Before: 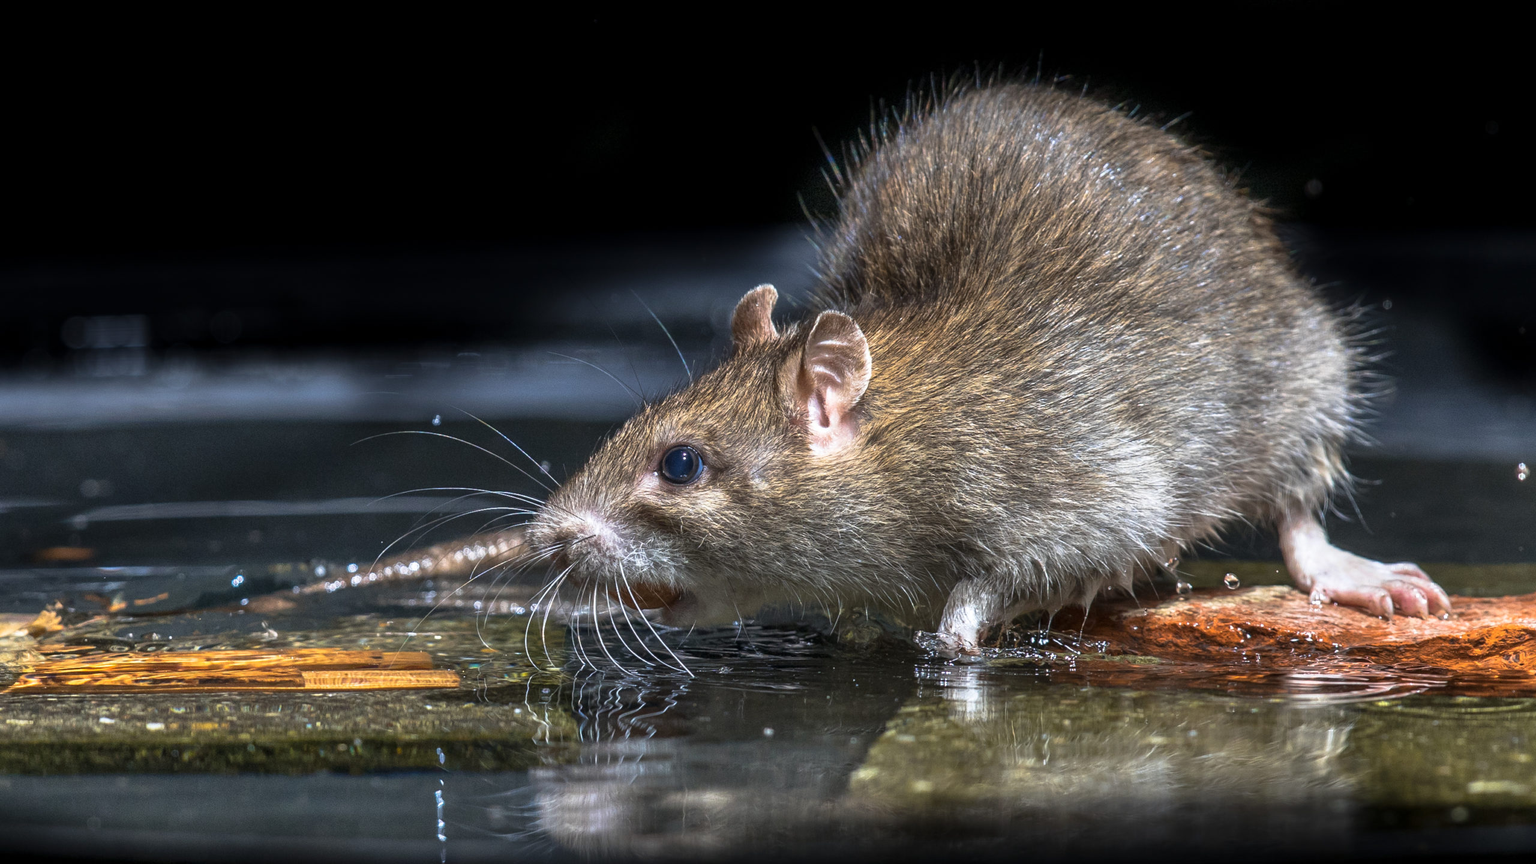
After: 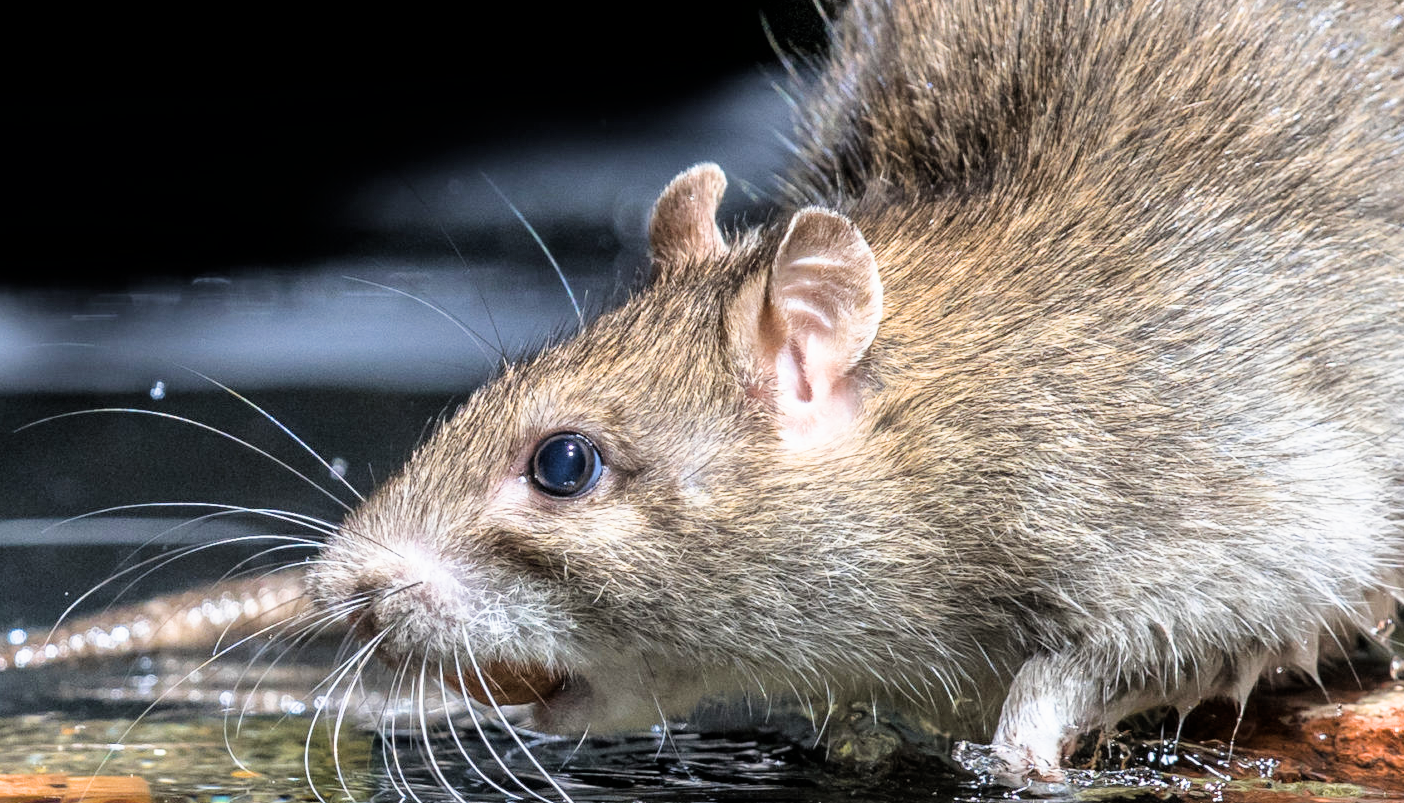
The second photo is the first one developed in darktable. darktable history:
crop and rotate: left 22.269%, top 21.579%, right 22.875%, bottom 22.633%
exposure: black level correction 0, exposure 1.18 EV, compensate exposure bias true, compensate highlight preservation false
filmic rgb: black relative exposure -5.07 EV, white relative exposure 3.97 EV, hardness 2.9, contrast 1.194, highlights saturation mix -29.55%
